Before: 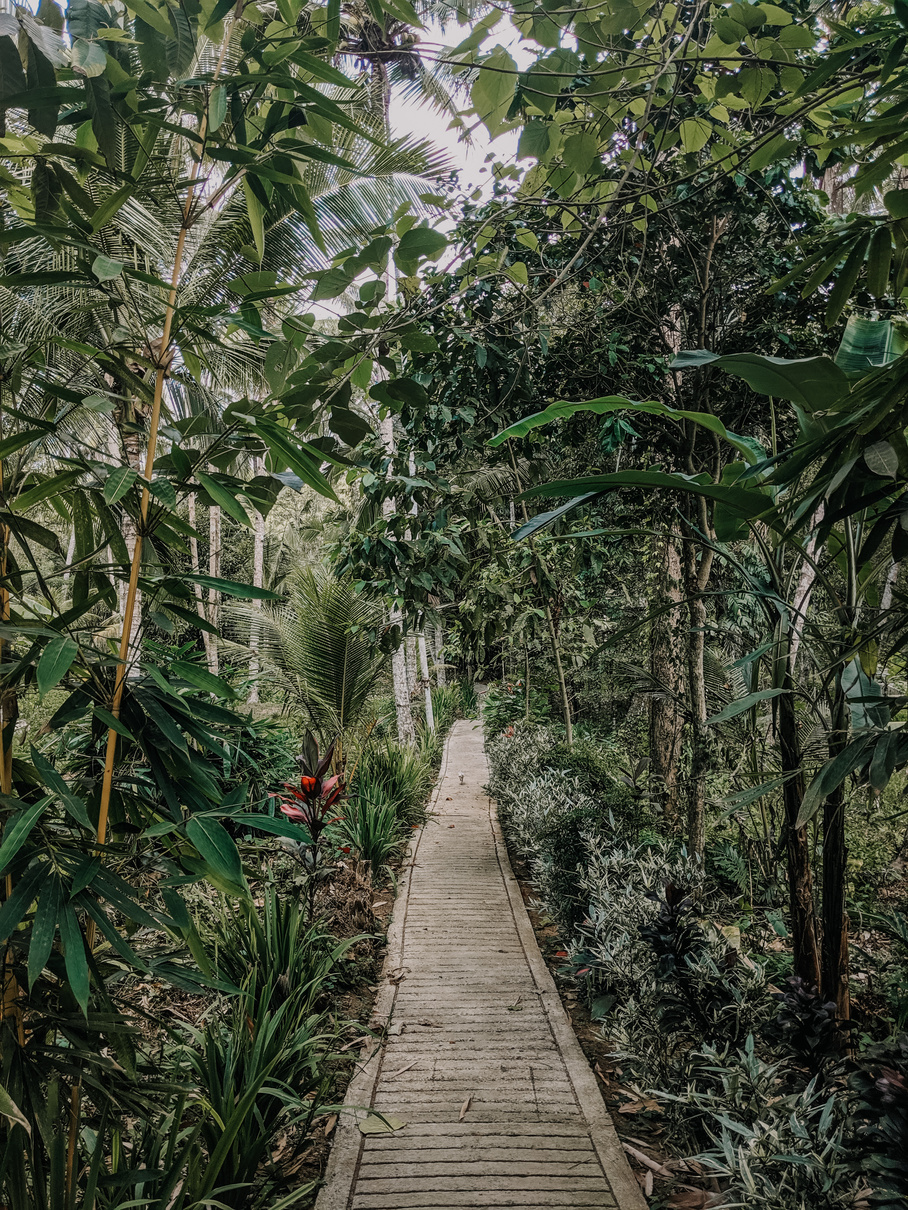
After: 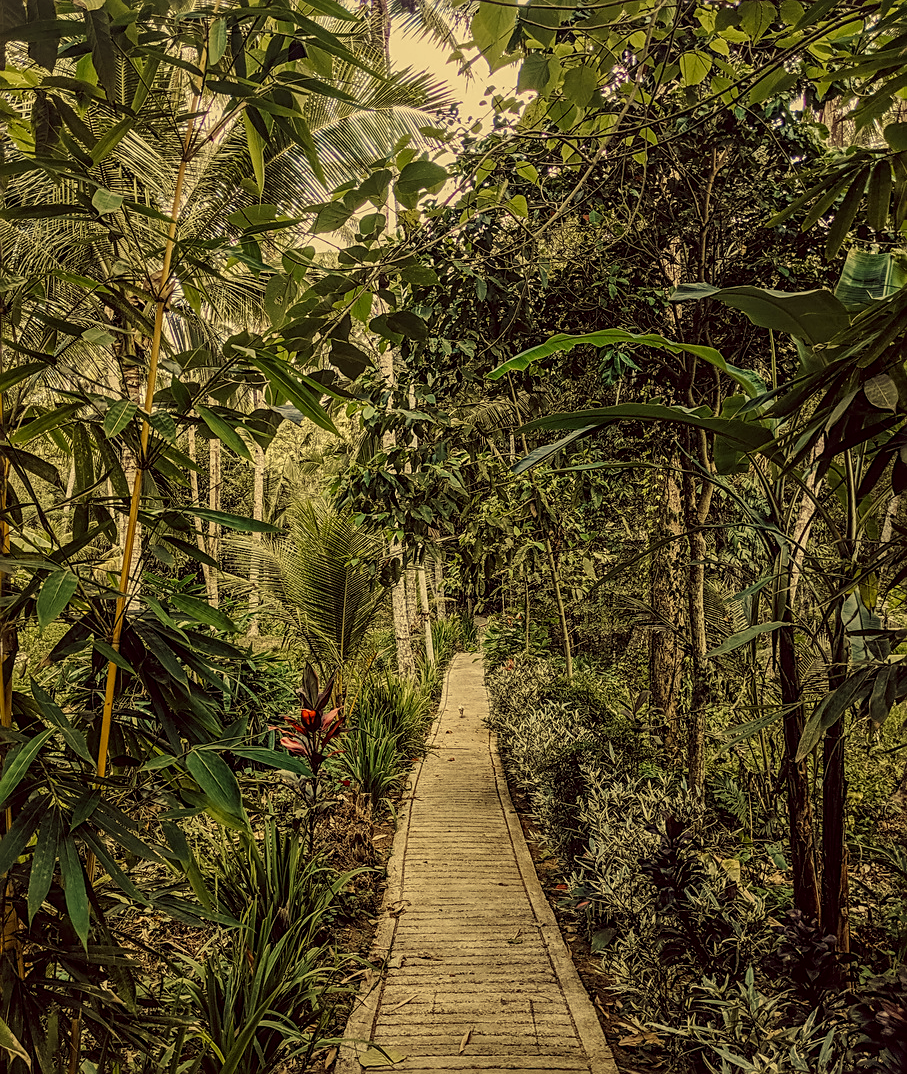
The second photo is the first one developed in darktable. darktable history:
local contrast: on, module defaults
sharpen: on, module defaults
crop and rotate: top 5.609%, bottom 5.609%
velvia: strength 10%
color correction: highlights a* -0.482, highlights b* 40, shadows a* 9.8, shadows b* -0.161
